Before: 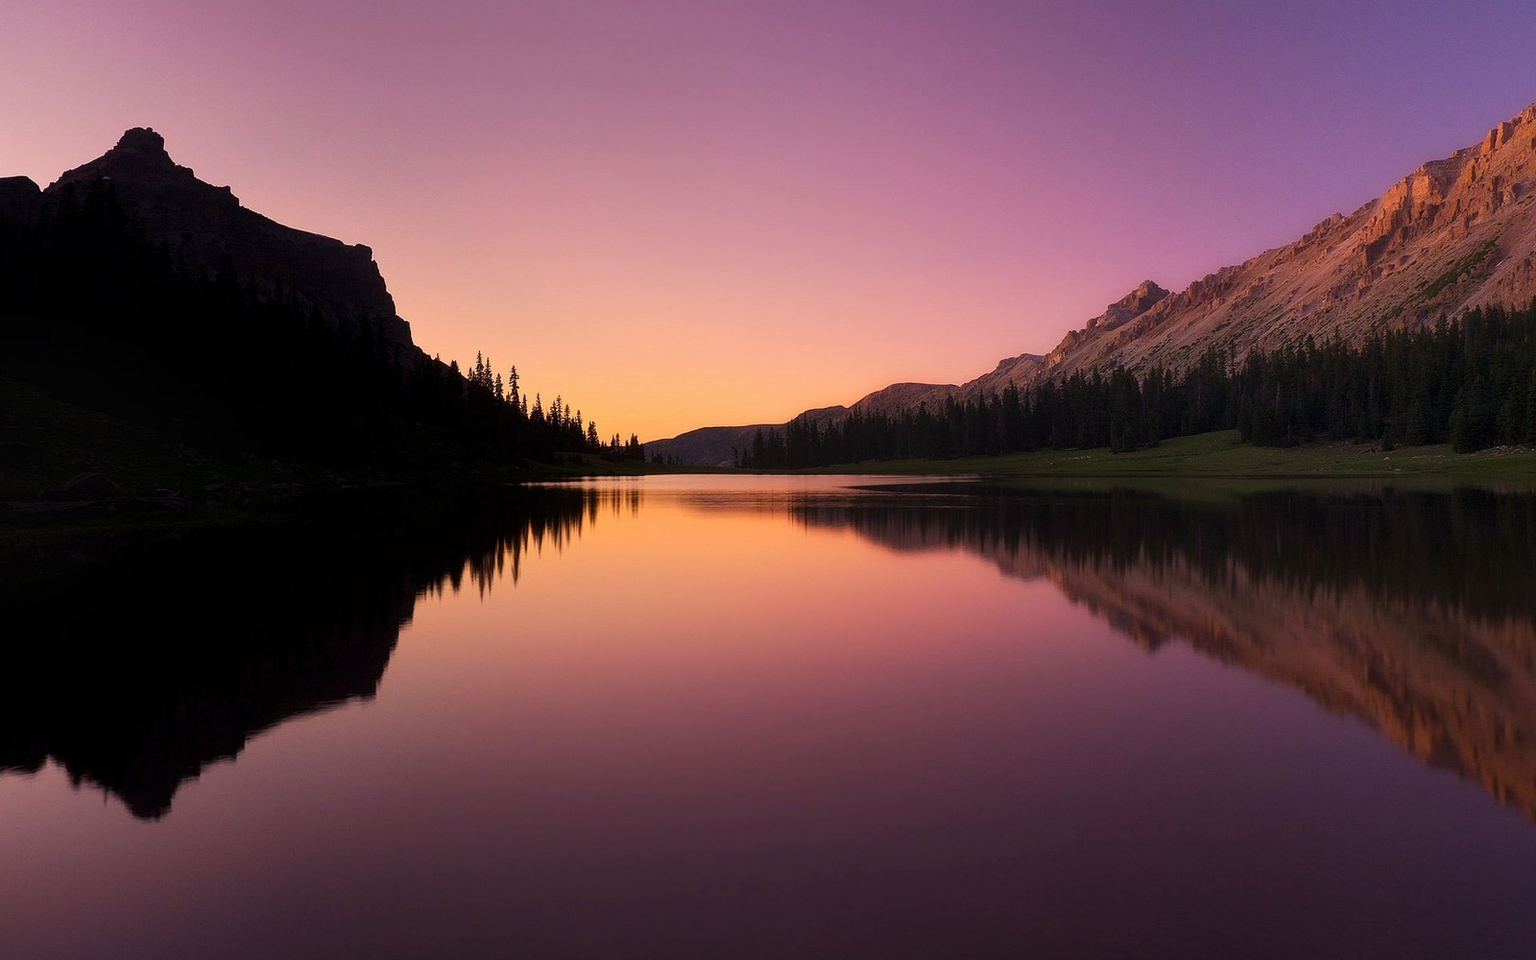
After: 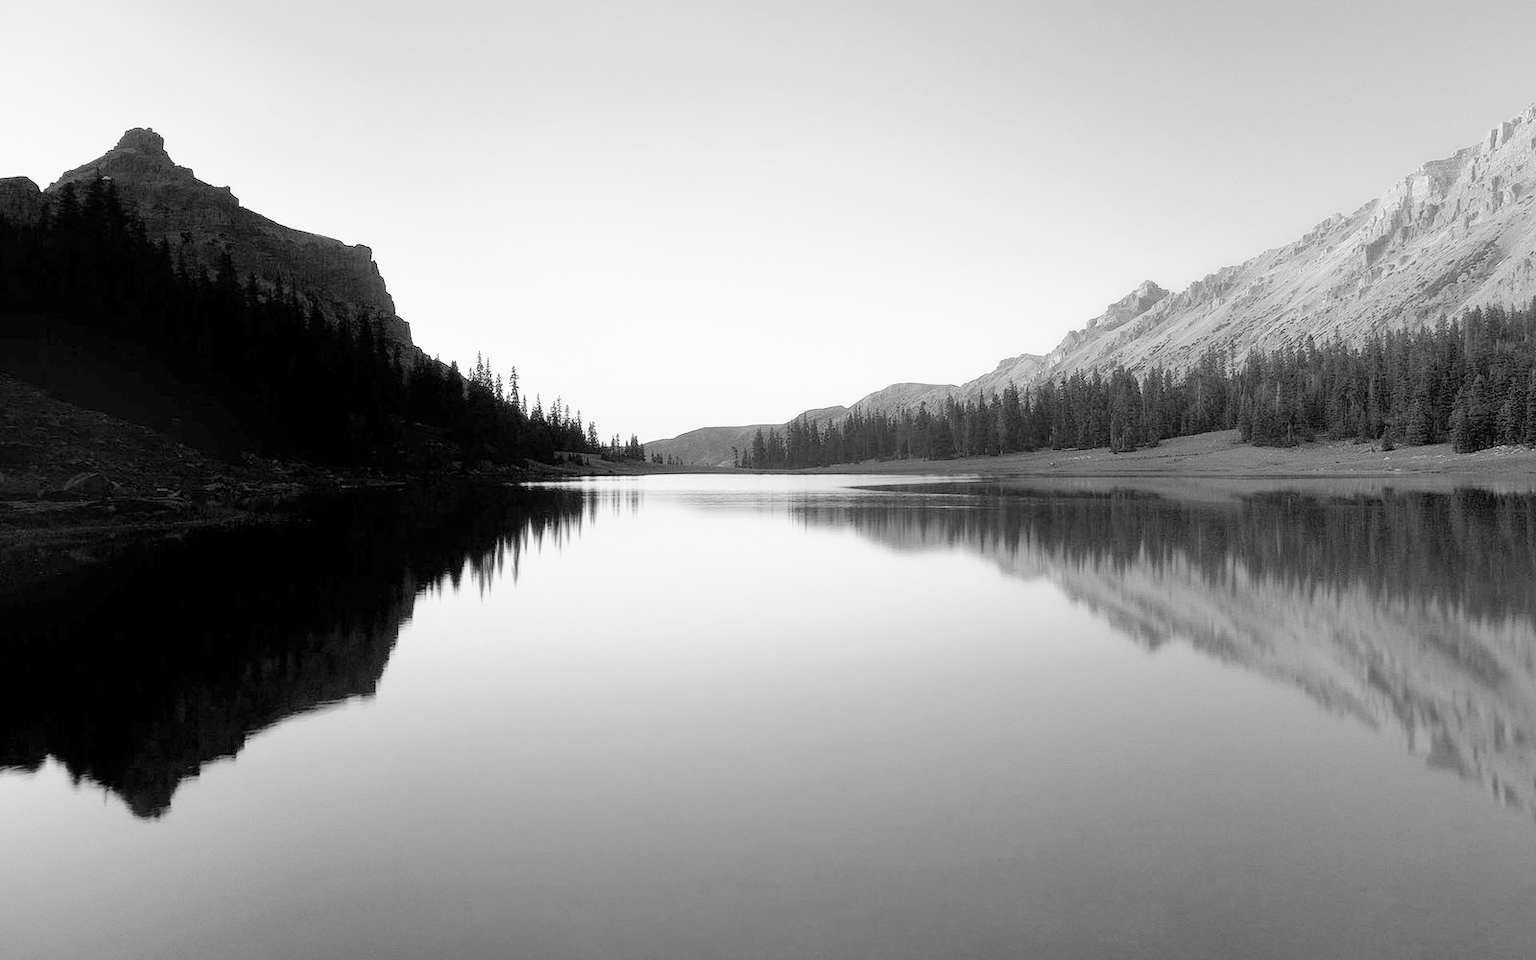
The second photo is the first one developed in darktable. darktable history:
tone curve: curves: ch0 [(0, 0) (0.003, 0.003) (0.011, 0.005) (0.025, 0.008) (0.044, 0.012) (0.069, 0.02) (0.1, 0.031) (0.136, 0.047) (0.177, 0.088) (0.224, 0.141) (0.277, 0.222) (0.335, 0.32) (0.399, 0.425) (0.468, 0.524) (0.543, 0.623) (0.623, 0.716) (0.709, 0.796) (0.801, 0.88) (0.898, 0.959) (1, 1)], preserve colors none
color look up table: target L [83.28, 62.2, 55.83, 73.95, 69.22, 42.92, 49.44, 59.81, 39.99, 47.94, 26.24, 200.19, 74.34, 95.62, 86.52, 67.25, 66.05, 56.71, 64.04, 44.96, 55.25, 36.15, 45.56, 37.4, 33.75, 14.09, 94.1, 87.32, 75.5, 68.43, 75.5, 72.38, 63.22, 68.83, 57.05, 64.04, 50.32, 41.85, 41.85, 29.31, 15.91, 80.91, 90.41, 68.83, 66.05, 54.67, 50.9, 54.96, 5.937], target a [0, 0, 0.001, 0, 0, 0.001, 0, 0, 0.001, 0.001, 0.001, 0, 0, -0.01, 0, 0, 0, 0.001, 0, 0.001 ×7, -0.006, 0 ×9, 0.001 ×5, 0, -0.003, 0, 0, 0.001, 0.001, -0.001, 0.001], target b [0.005, 0, -0.002, 0.003, 0.003, -0.004, -0.002, 0, -0.004, -0.002, -0.004, 0, 0.003, 0.082, 0.005, 0.003, 0.003, -0.002, 0.004, -0.003, -0.002, -0.004, -0.003, -0.004, -0.004, -0.003, 0.029, 0.005, 0.003 ×4, 0, 0.003, 0, 0.004, -0.003, -0.004, -0.004, -0.005, -0.003, 0.003, 0.029, 0.003, 0.003, -0.002, -0.003, -0.003, -0.001], num patches 49
